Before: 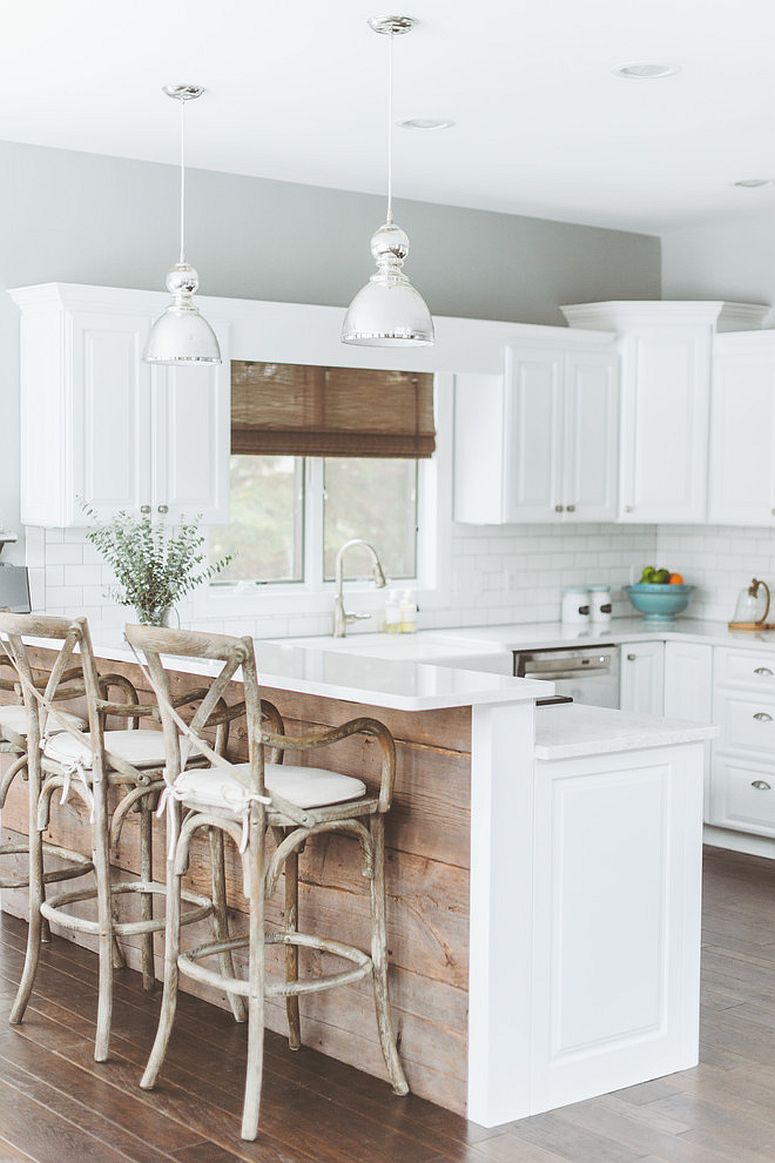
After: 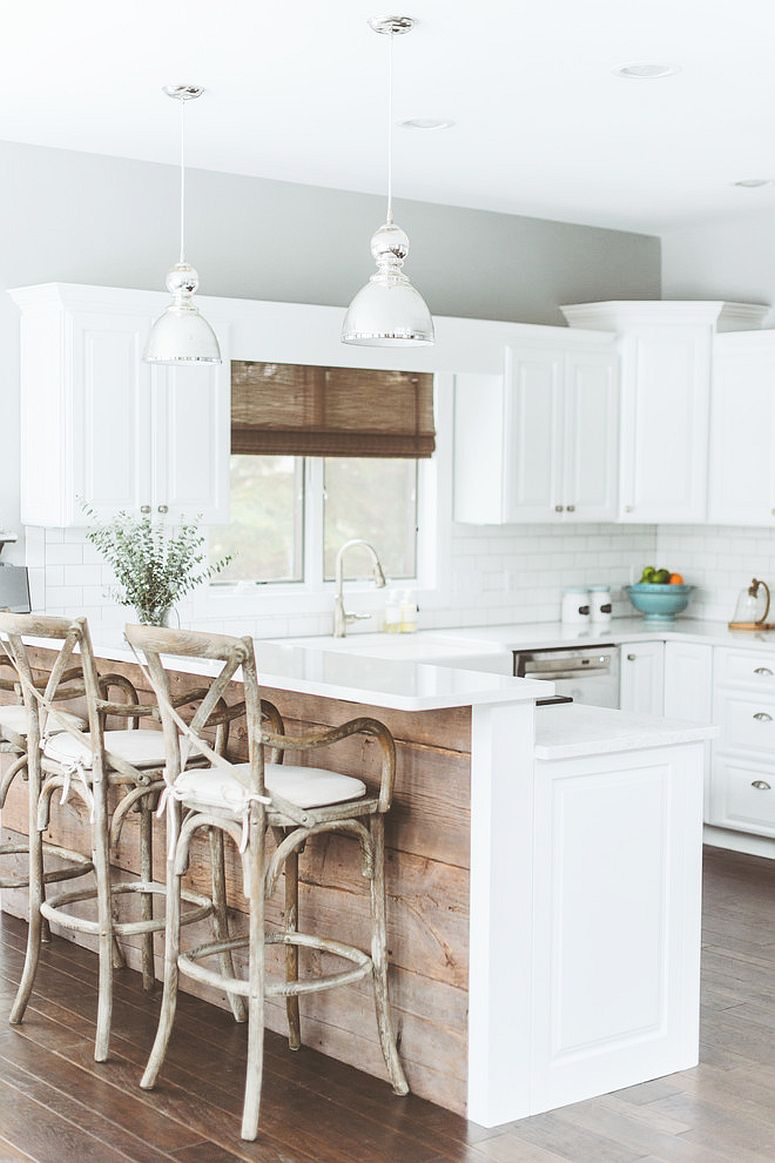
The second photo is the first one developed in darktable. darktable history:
tone equalizer: edges refinement/feathering 500, mask exposure compensation -1.57 EV, preserve details no
shadows and highlights: shadows -0.414, highlights 39.29
